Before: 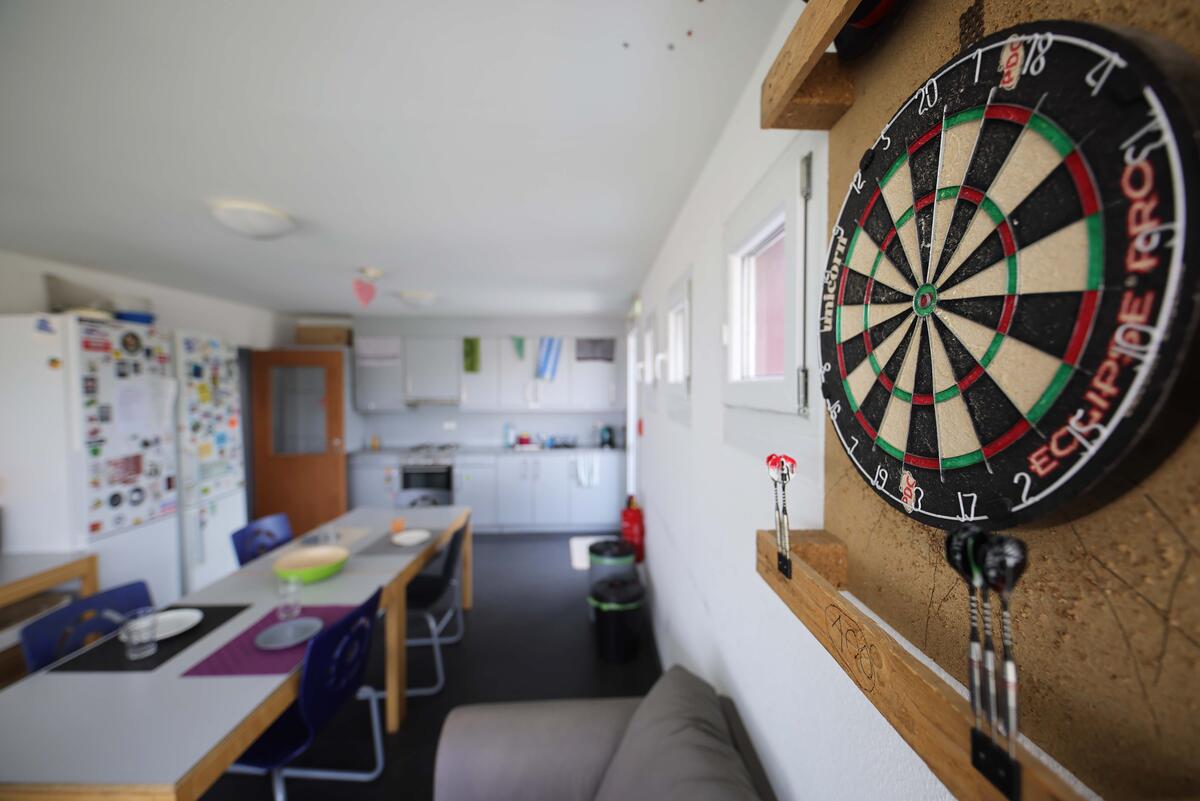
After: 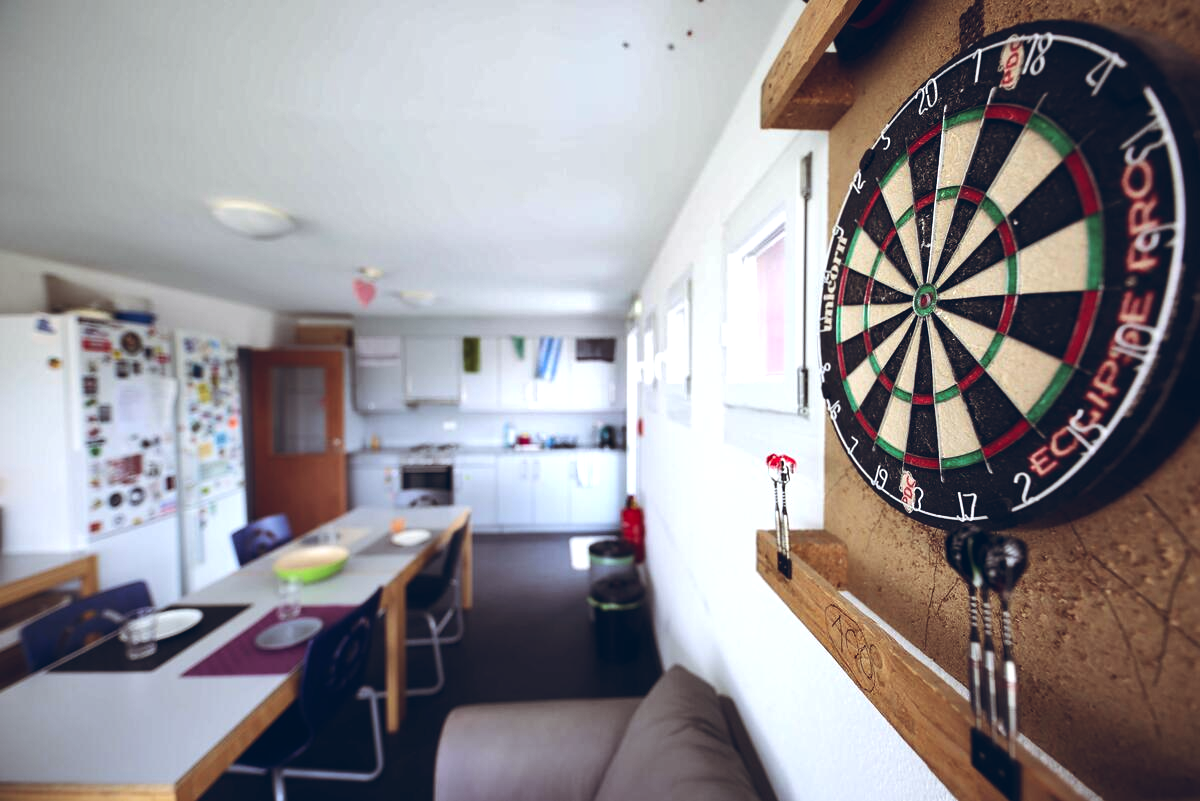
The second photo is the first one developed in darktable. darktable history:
white balance: red 0.982, blue 1.018
shadows and highlights: shadows 12, white point adjustment 1.2, soften with gaussian
color balance rgb: shadows lift › chroma 9.92%, shadows lift › hue 45.12°, power › luminance 3.26%, power › hue 231.93°, global offset › luminance 0.4%, global offset › chroma 0.21%, global offset › hue 255.02°
tone equalizer: -8 EV -0.75 EV, -7 EV -0.7 EV, -6 EV -0.6 EV, -5 EV -0.4 EV, -3 EV 0.4 EV, -2 EV 0.6 EV, -1 EV 0.7 EV, +0 EV 0.75 EV, edges refinement/feathering 500, mask exposure compensation -1.57 EV, preserve details no
